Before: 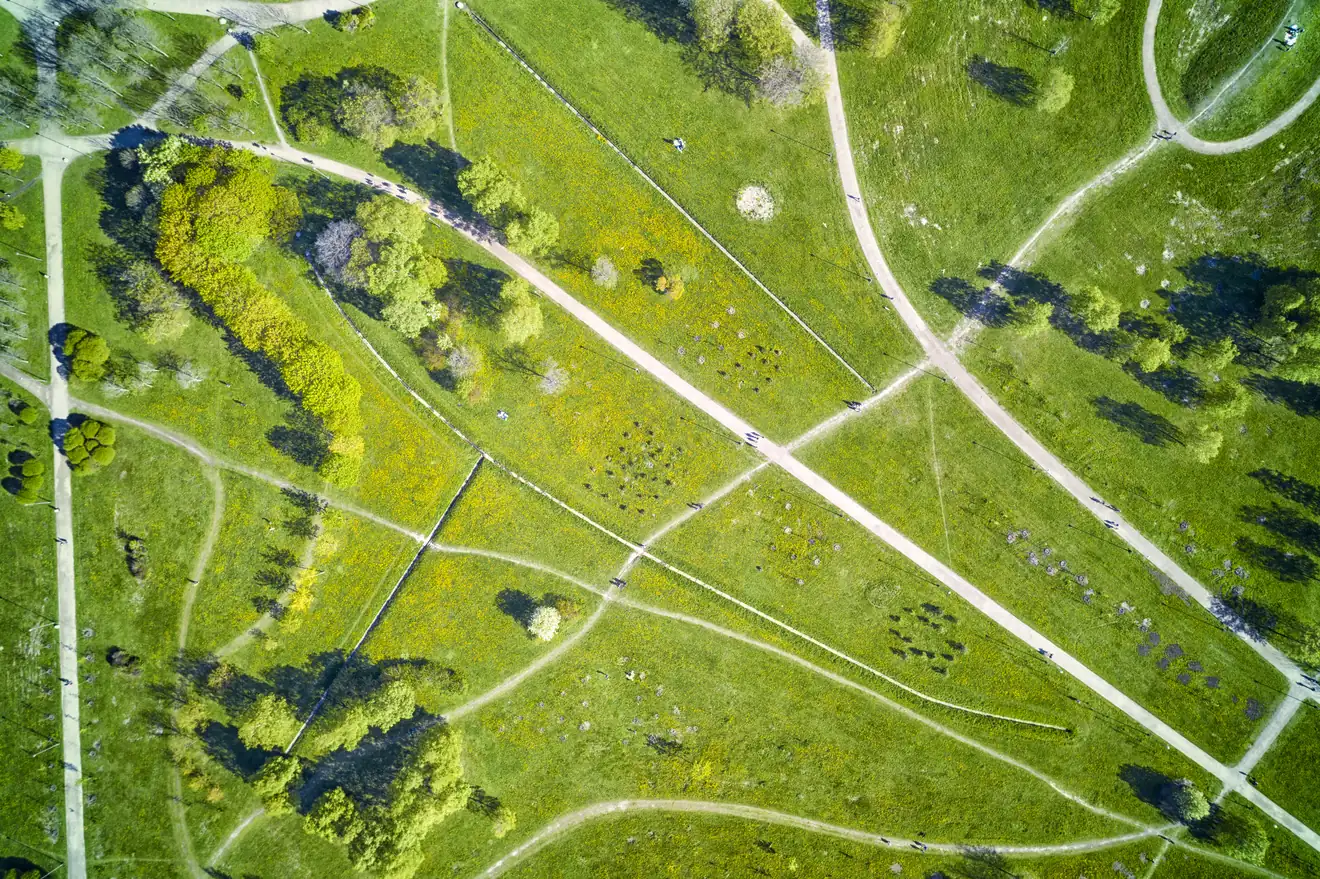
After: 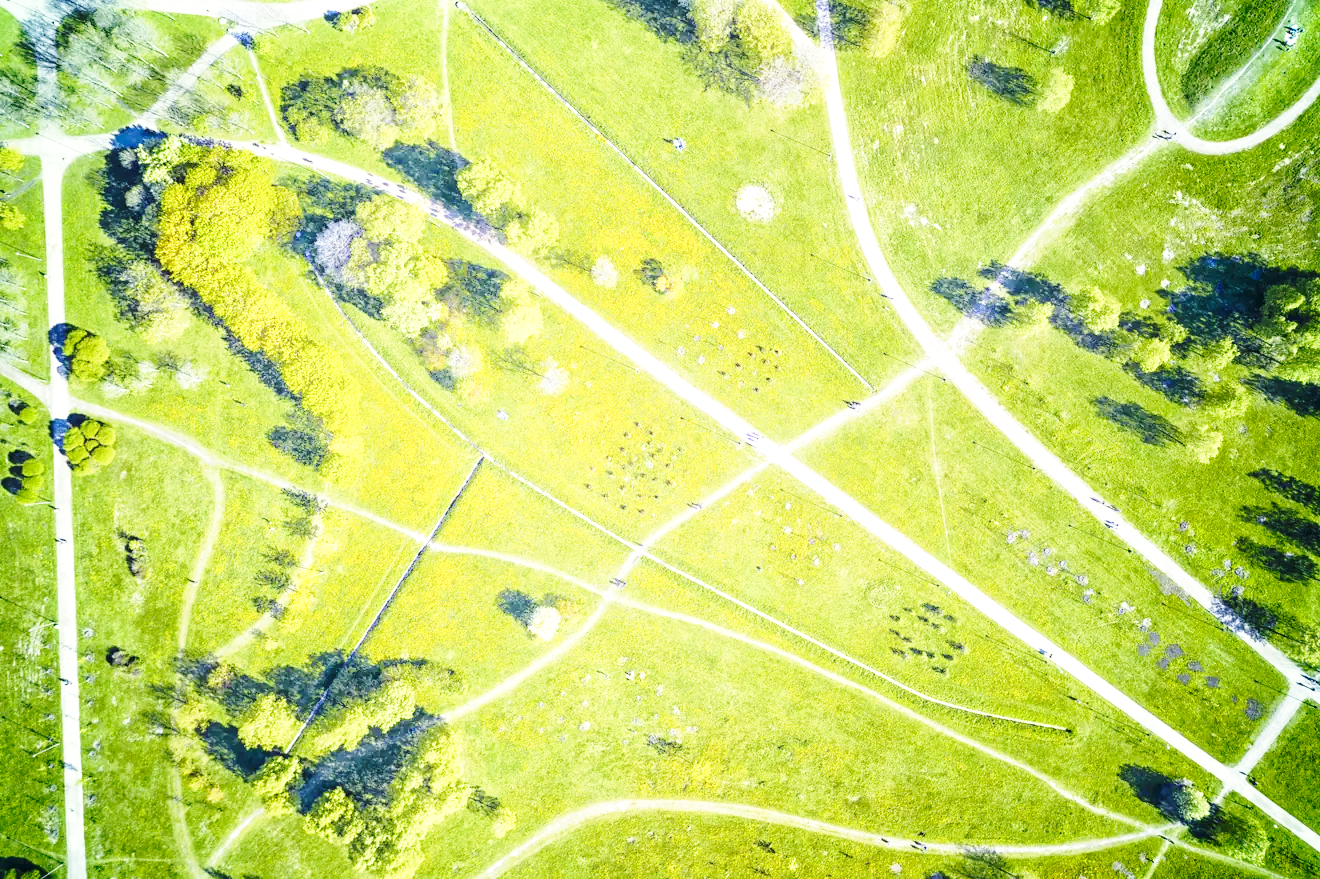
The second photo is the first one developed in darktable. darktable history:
exposure: exposure 0.491 EV, compensate highlight preservation false
shadows and highlights: shadows -22.59, highlights 44.46, soften with gaussian
base curve: curves: ch0 [(0, 0) (0.028, 0.03) (0.121, 0.232) (0.46, 0.748) (0.859, 0.968) (1, 1)], preserve colors none
